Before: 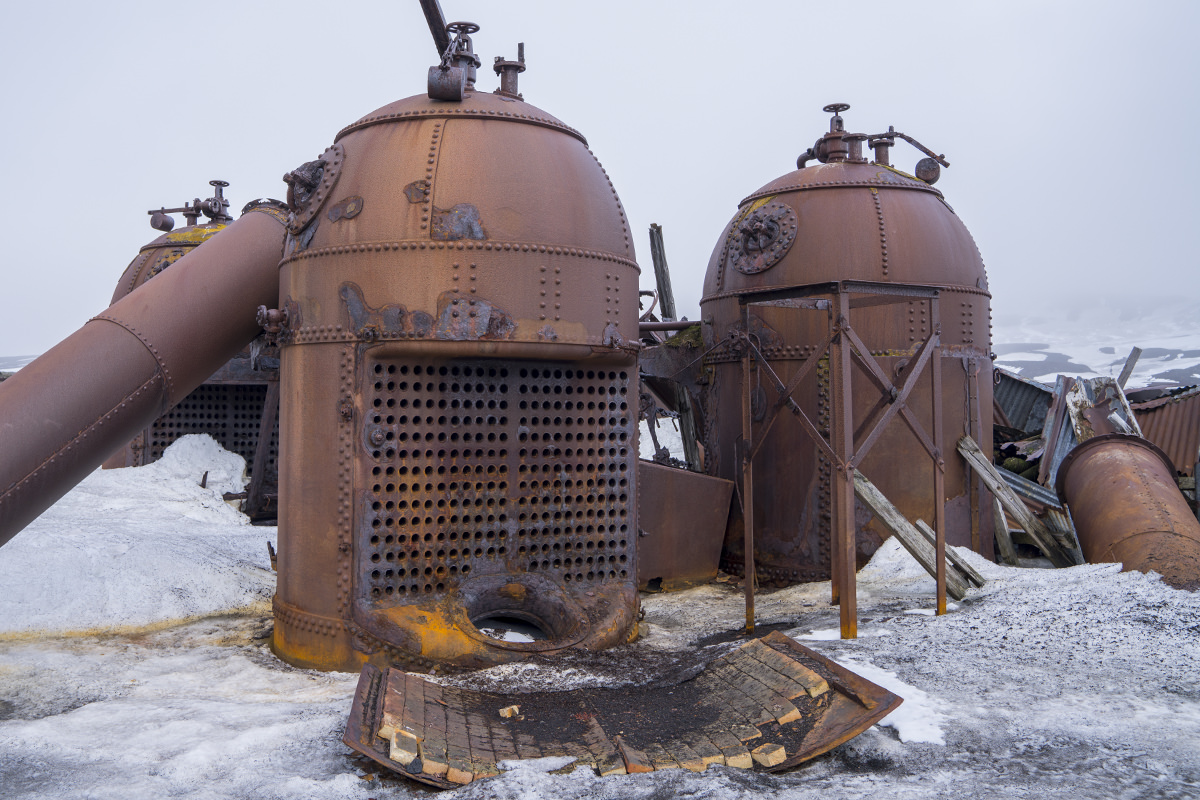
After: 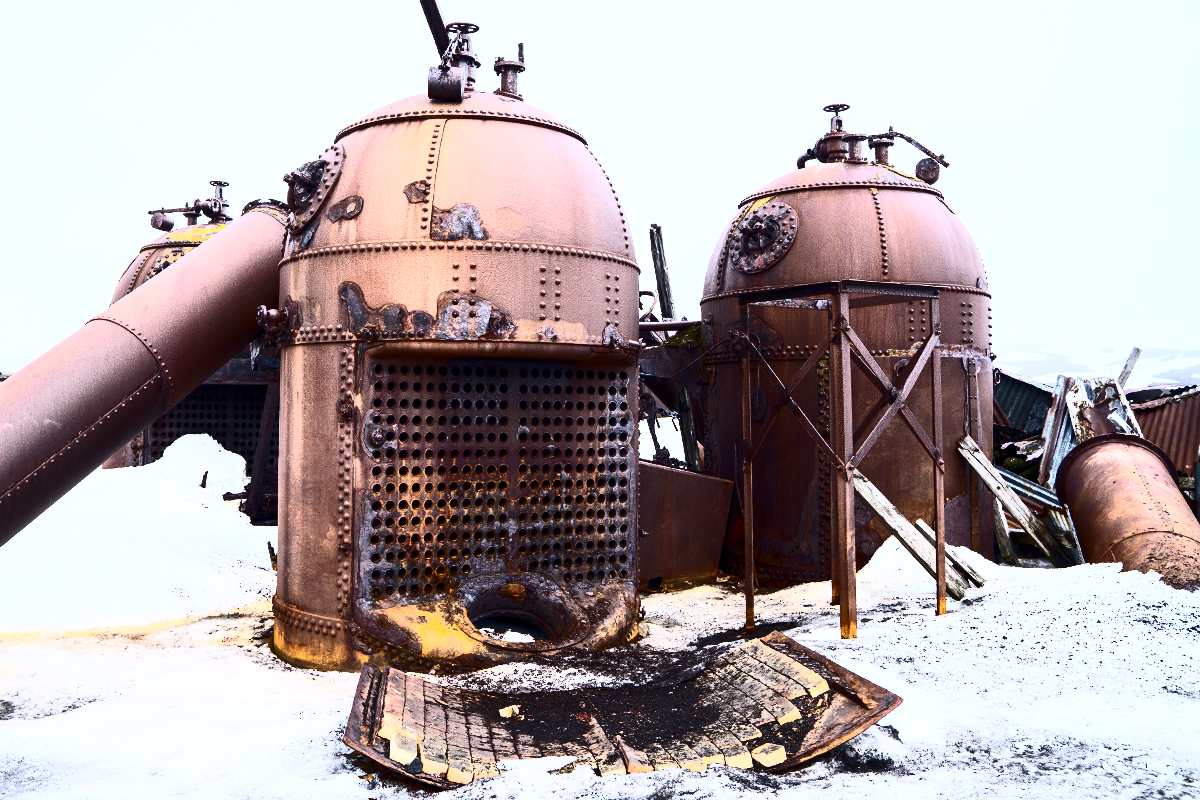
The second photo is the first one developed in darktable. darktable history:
contrast brightness saturation: contrast 0.943, brightness 0.202
exposure: black level correction 0.001, exposure 0.5 EV, compensate highlight preservation false
